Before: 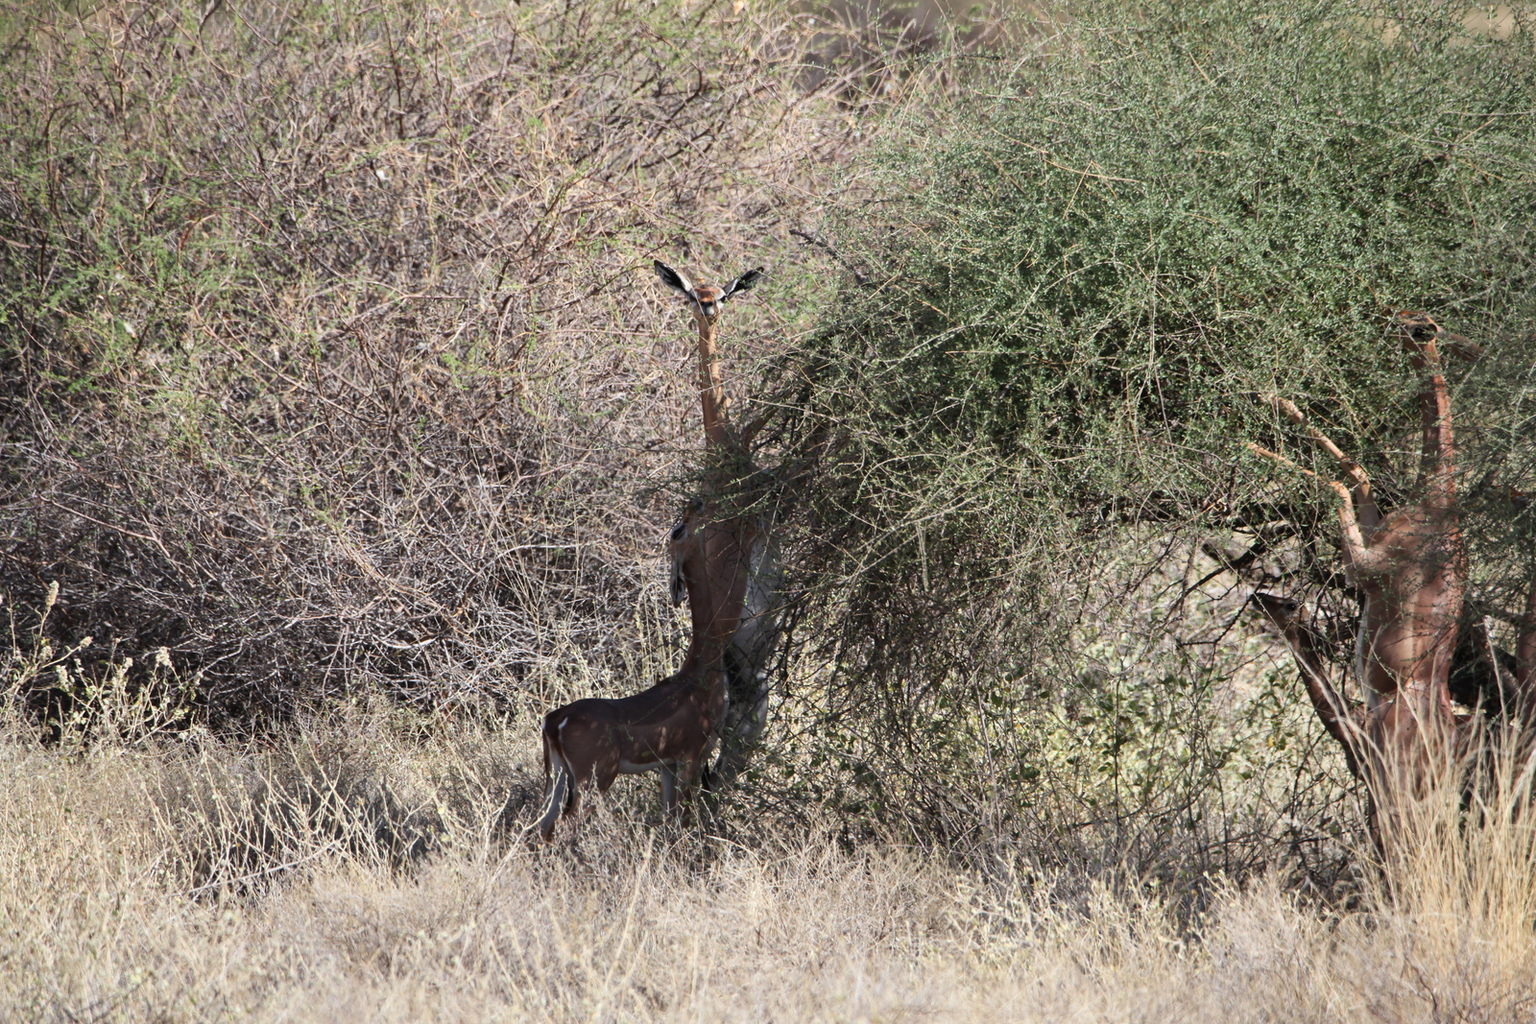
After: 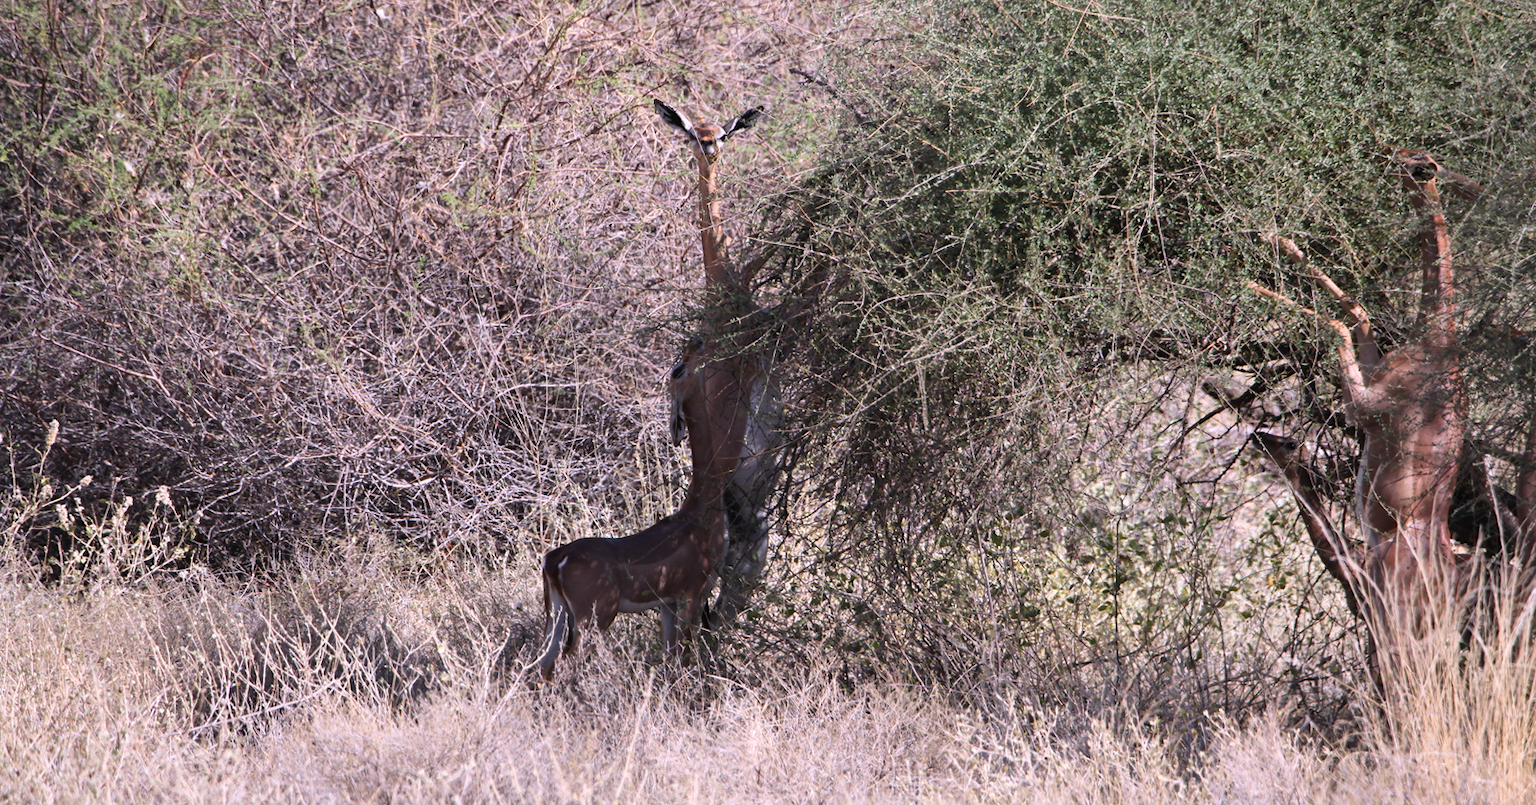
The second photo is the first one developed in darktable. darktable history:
crop and rotate: top 15.774%, bottom 5.506%
white balance: red 1.066, blue 1.119
